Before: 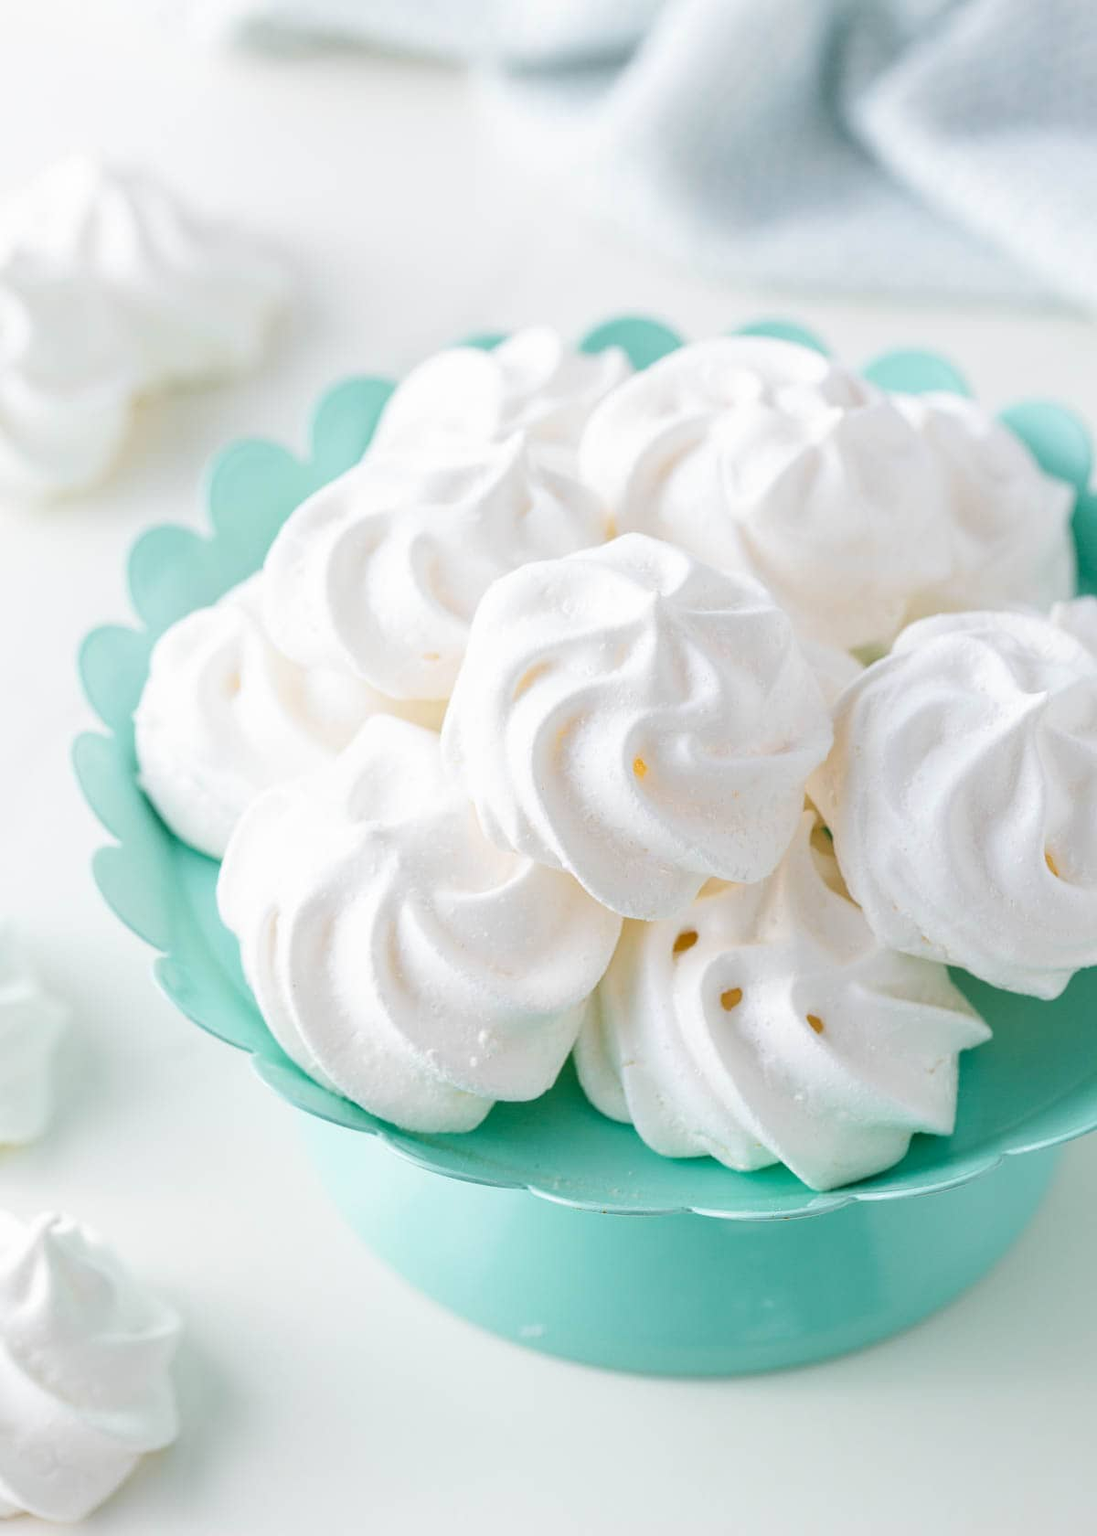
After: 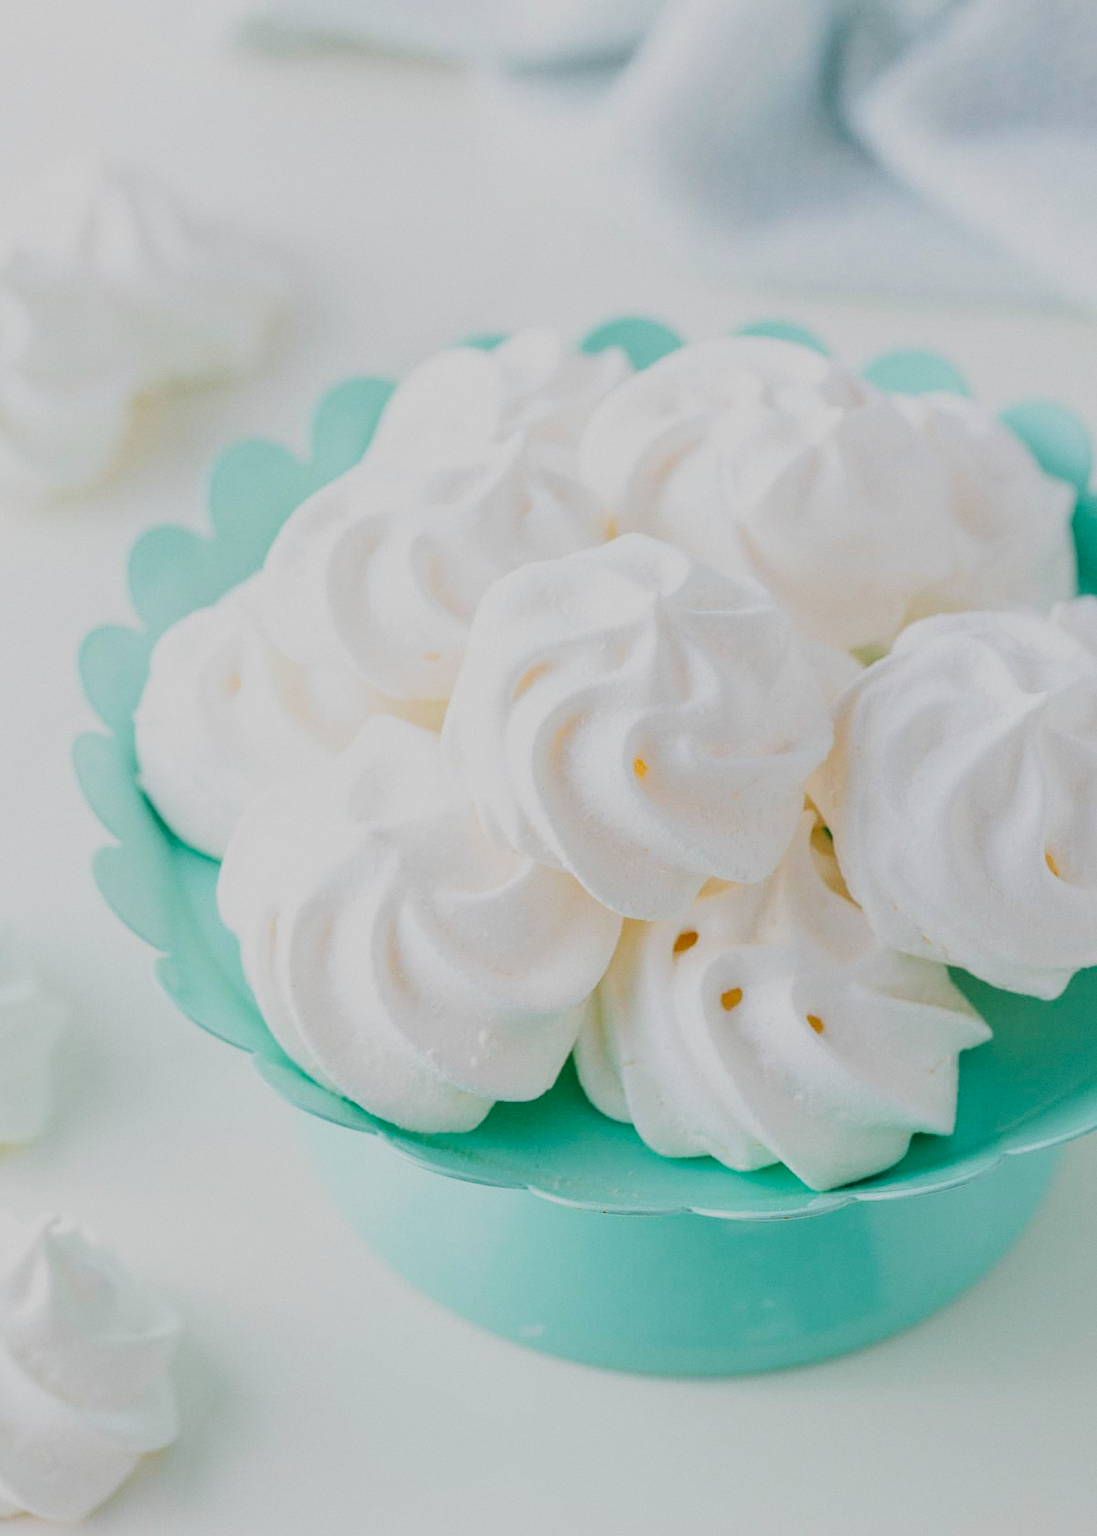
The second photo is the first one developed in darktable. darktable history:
grain: coarseness 0.09 ISO, strength 10%
filmic rgb: black relative exposure -6.98 EV, white relative exposure 5.63 EV, hardness 2.86
color contrast: green-magenta contrast 1.2, blue-yellow contrast 1.2
